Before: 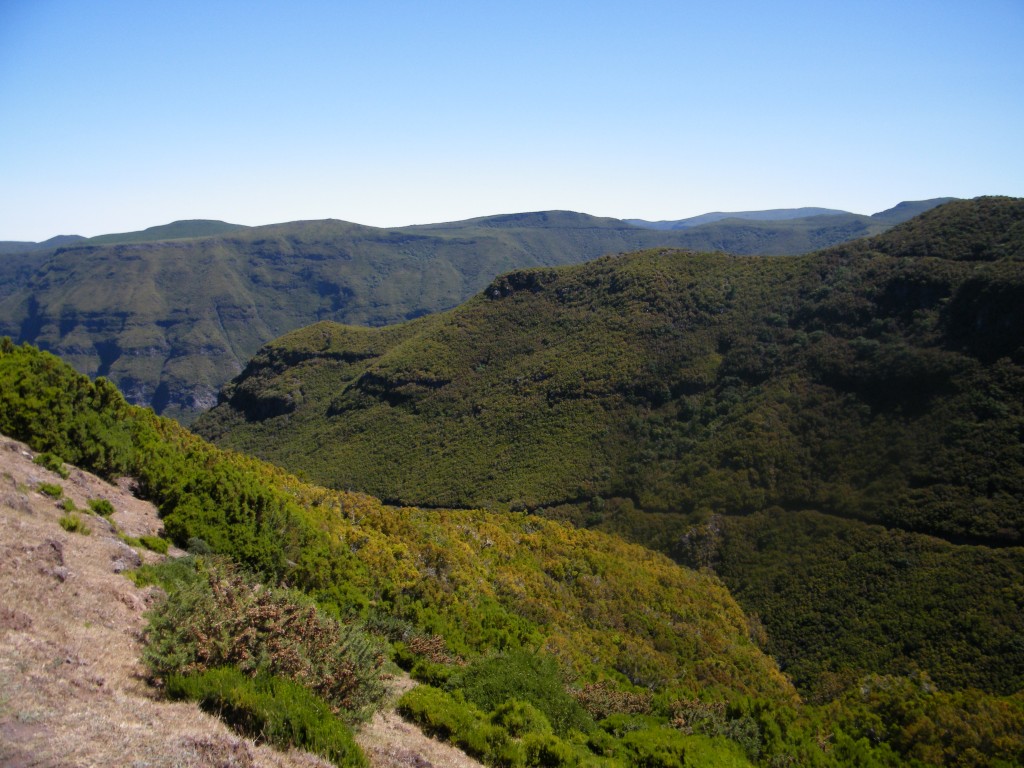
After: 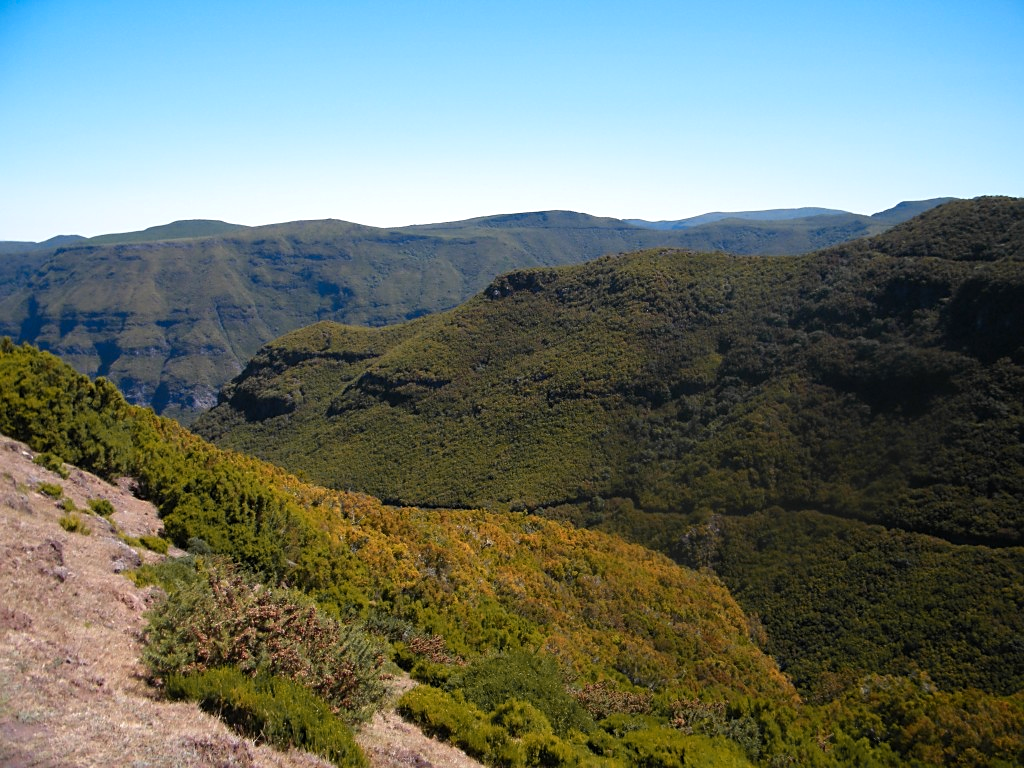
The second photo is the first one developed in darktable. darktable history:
exposure: exposure 0.15 EV, compensate highlight preservation false
color zones: curves: ch1 [(0.29, 0.492) (0.373, 0.185) (0.509, 0.481)]; ch2 [(0.25, 0.462) (0.749, 0.457)], mix 40.67%
sharpen: radius 1.864, amount 0.398, threshold 1.271
